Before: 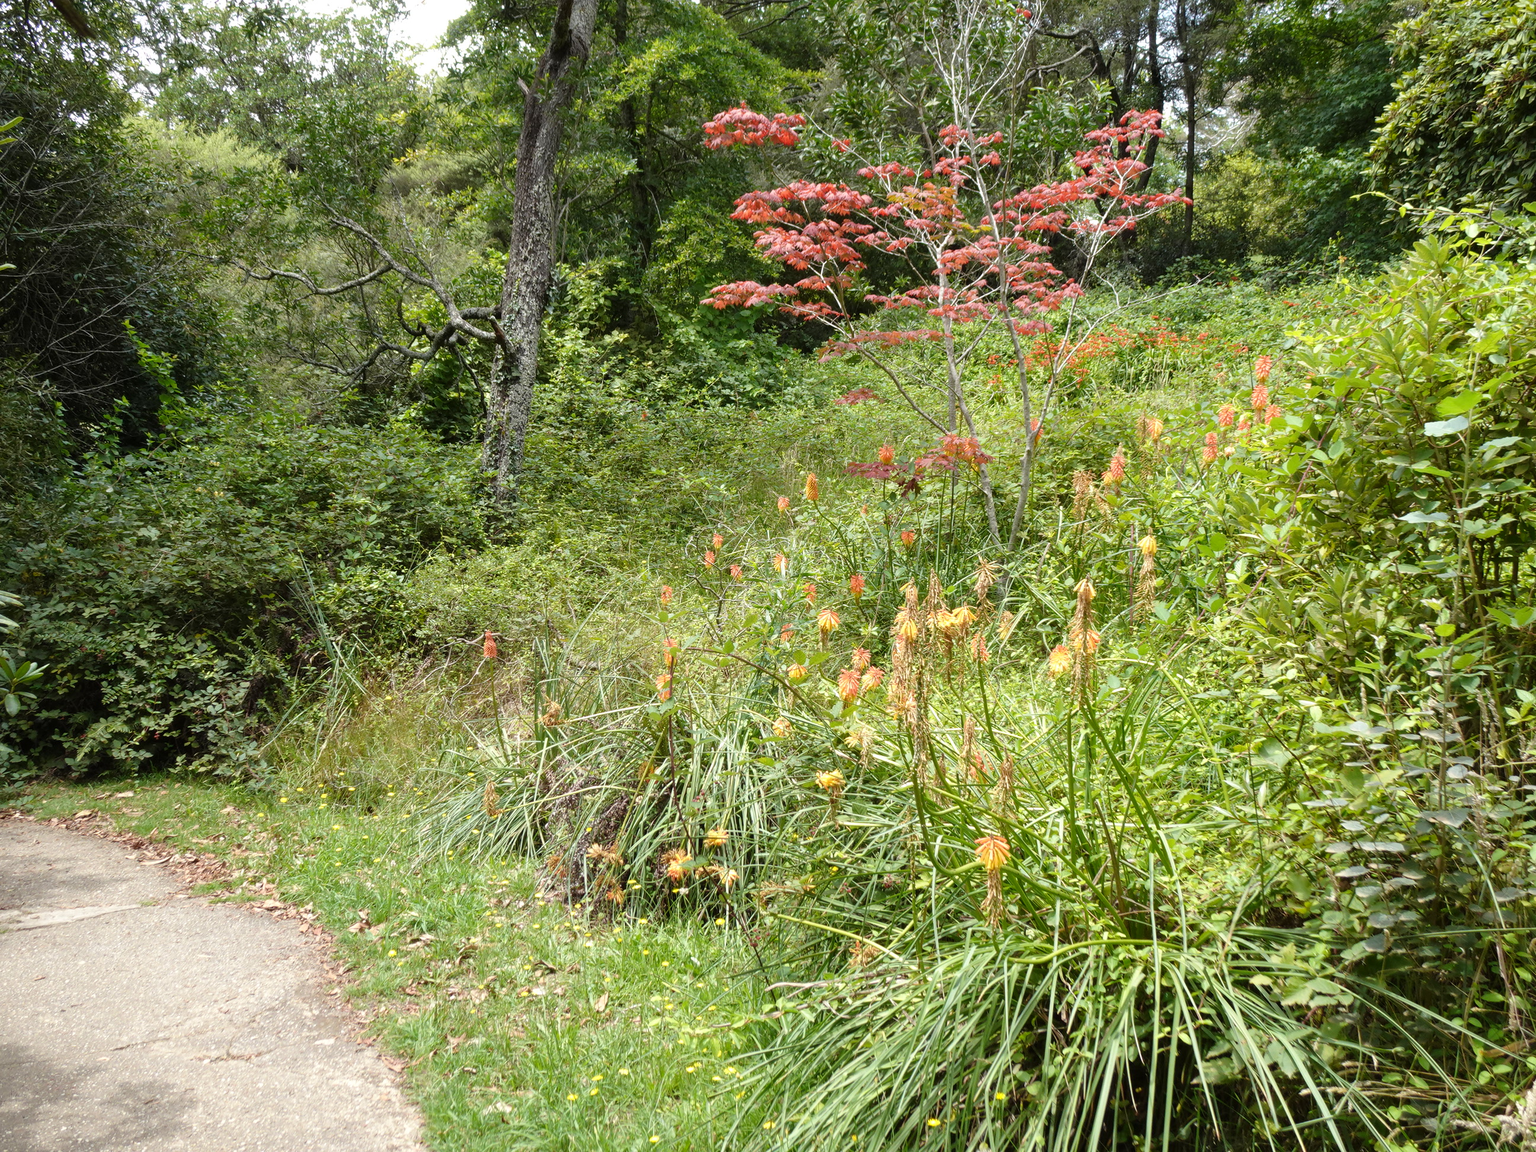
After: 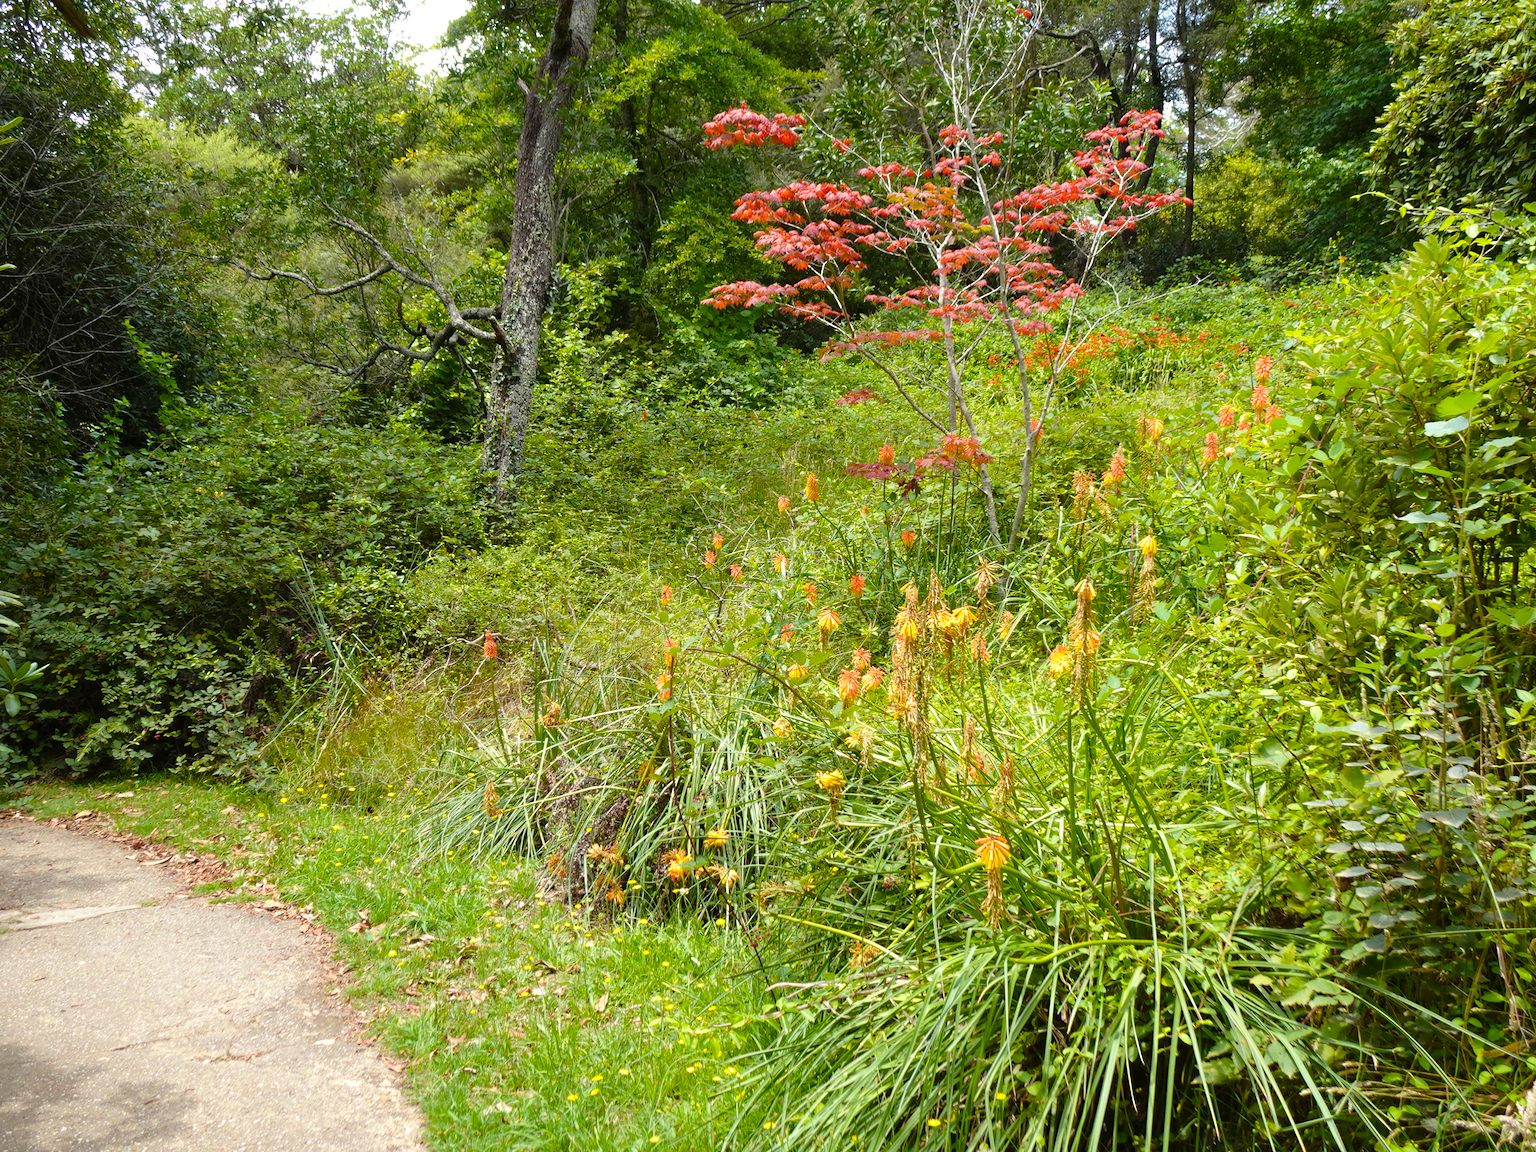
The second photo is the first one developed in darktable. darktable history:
sharpen: radius 5.325, amount 0.312, threshold 26.433
color balance rgb: perceptual saturation grading › global saturation 30%, global vibrance 20%
